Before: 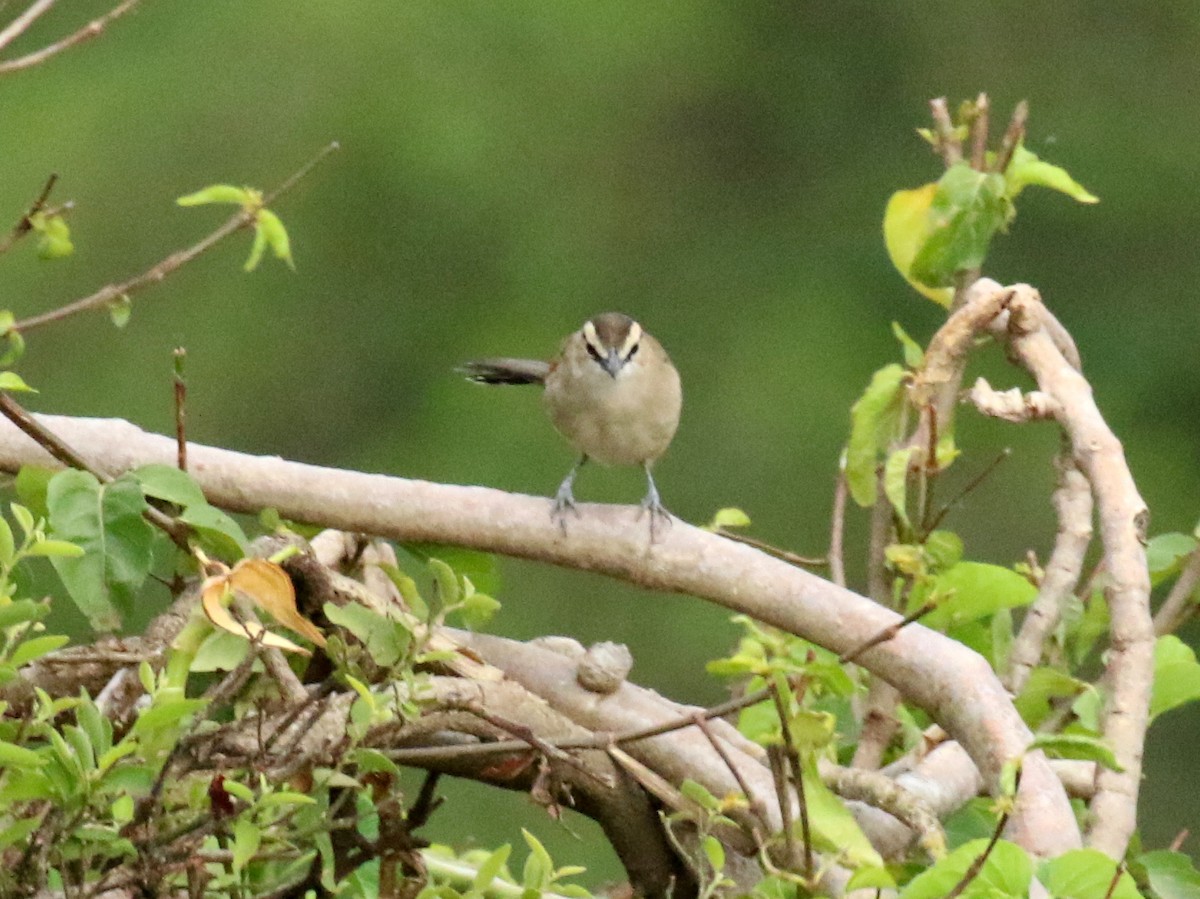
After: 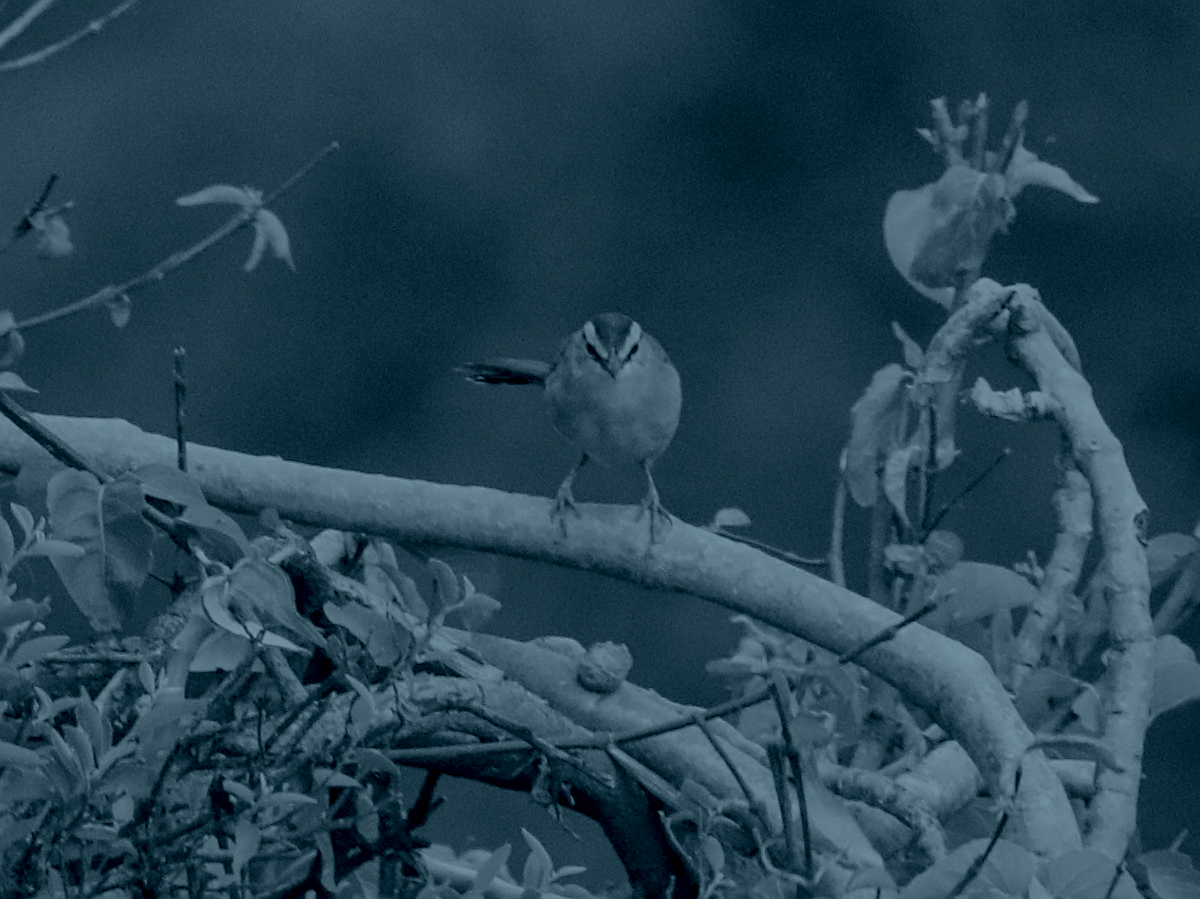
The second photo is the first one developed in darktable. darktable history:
local contrast: on, module defaults
sharpen: on, module defaults
white balance: red 0.948, green 1.02, blue 1.176
colorize: hue 194.4°, saturation 29%, source mix 61.75%, lightness 3.98%, version 1
